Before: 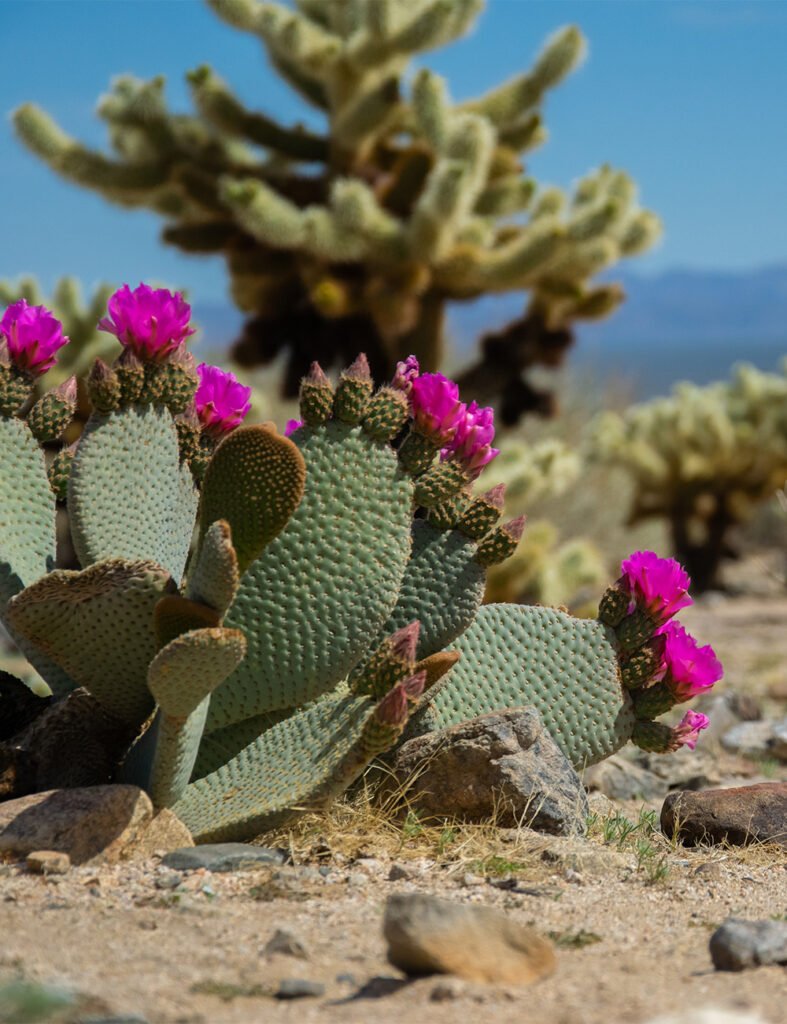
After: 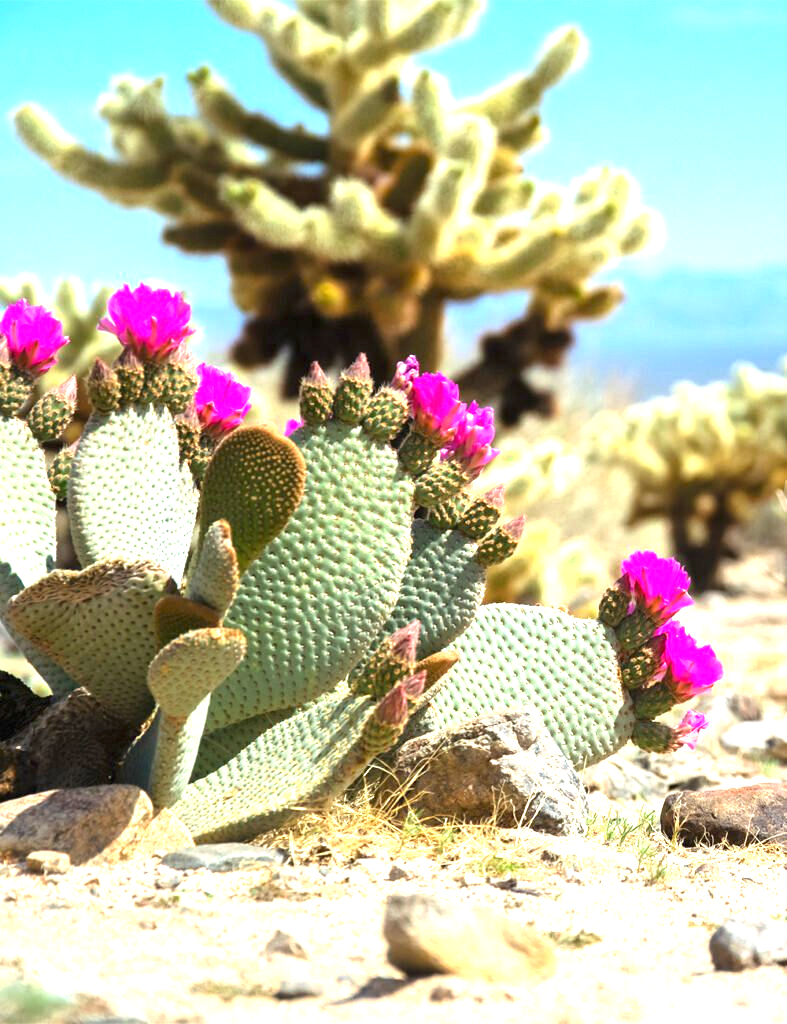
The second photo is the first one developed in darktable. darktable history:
exposure: black level correction 0, exposure 1.957 EV, compensate highlight preservation false
